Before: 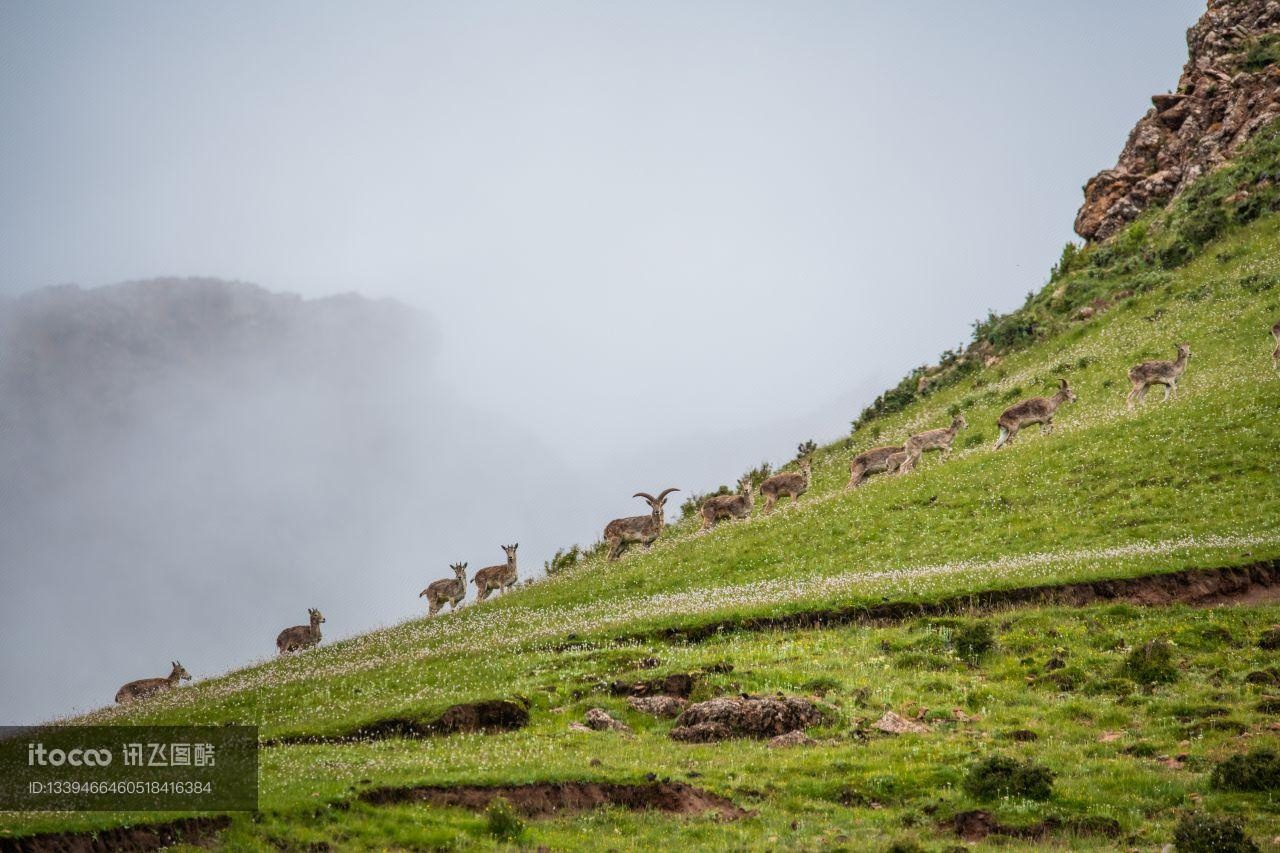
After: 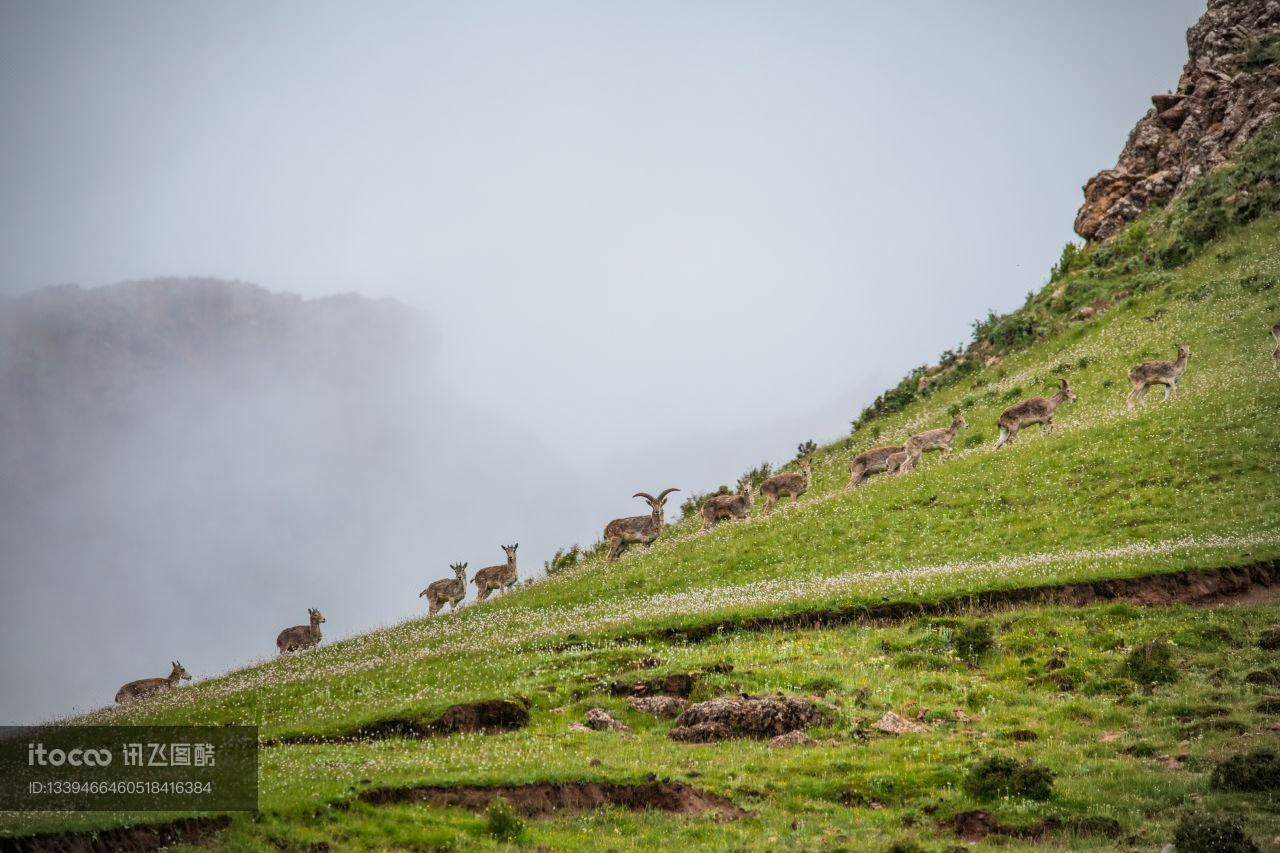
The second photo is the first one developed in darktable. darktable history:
vignetting: fall-off radius 60.8%, unbound false
